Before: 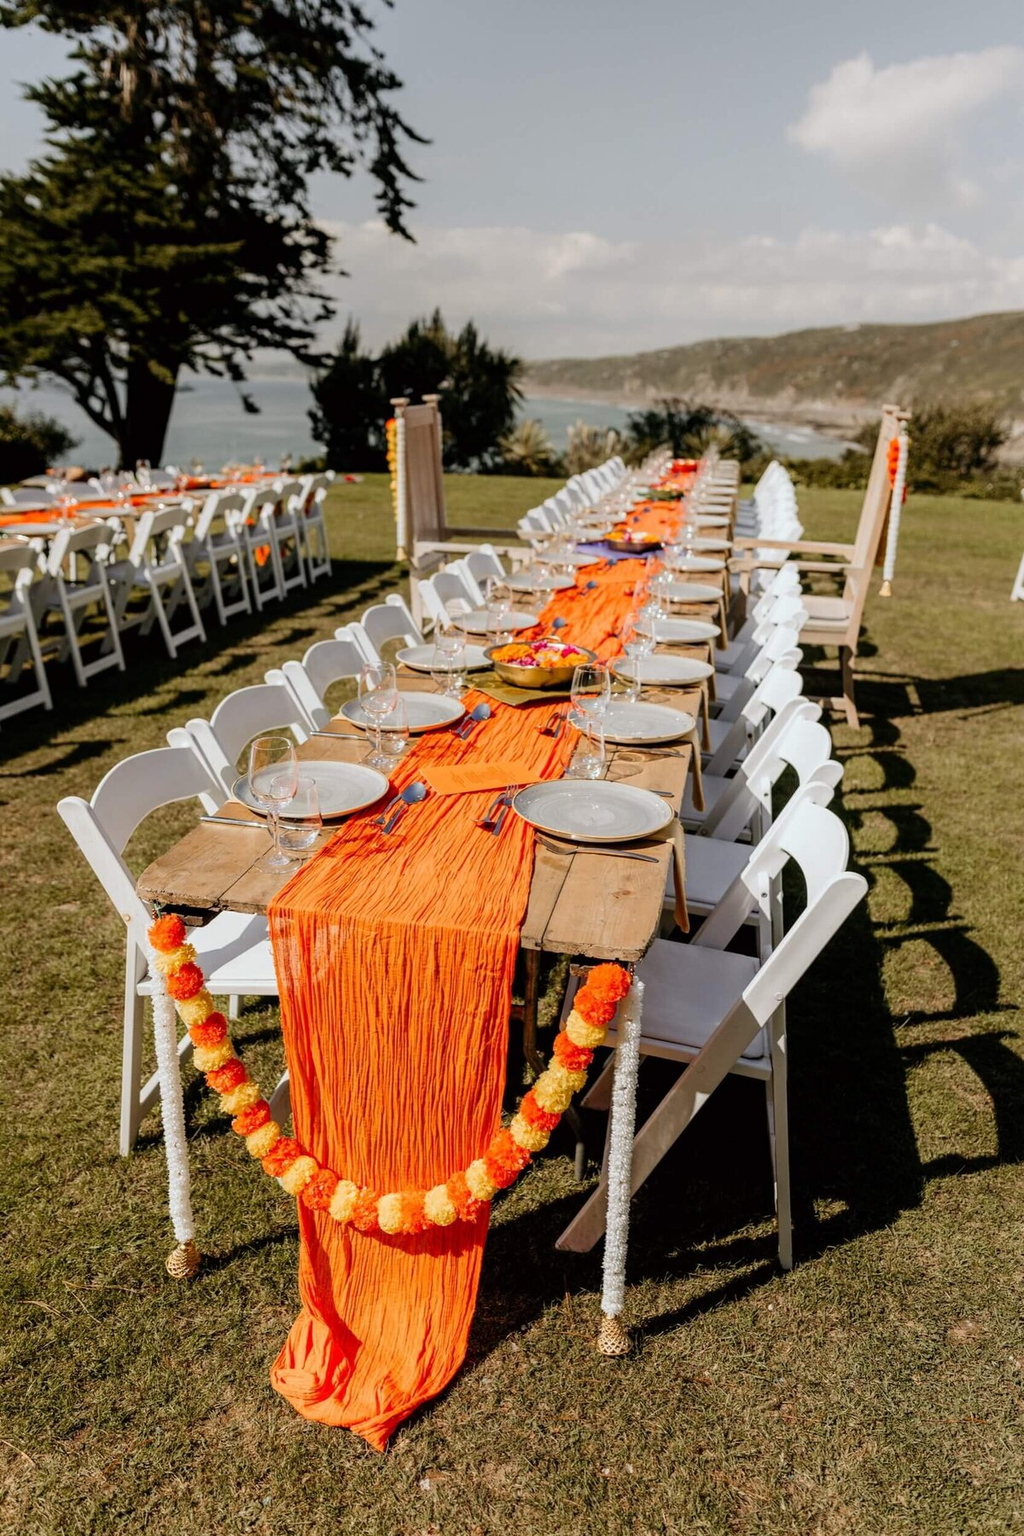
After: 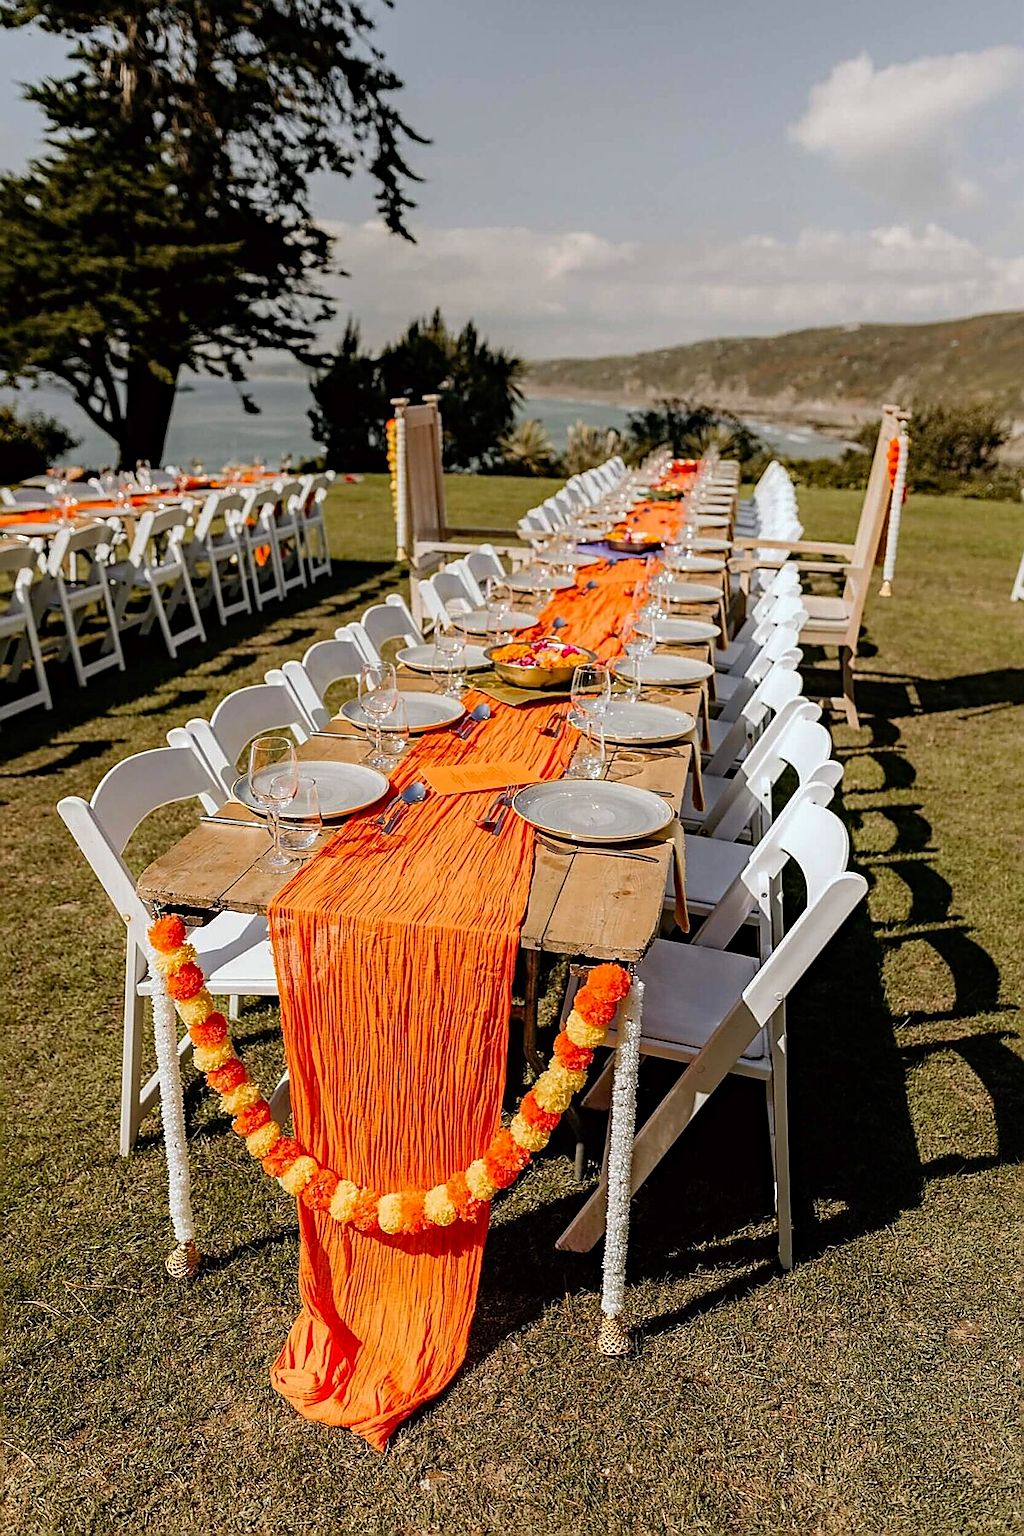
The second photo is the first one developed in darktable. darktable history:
haze removal: strength 0.287, distance 0.257, compatibility mode true
sharpen: radius 1.351, amount 1.254, threshold 0.69
